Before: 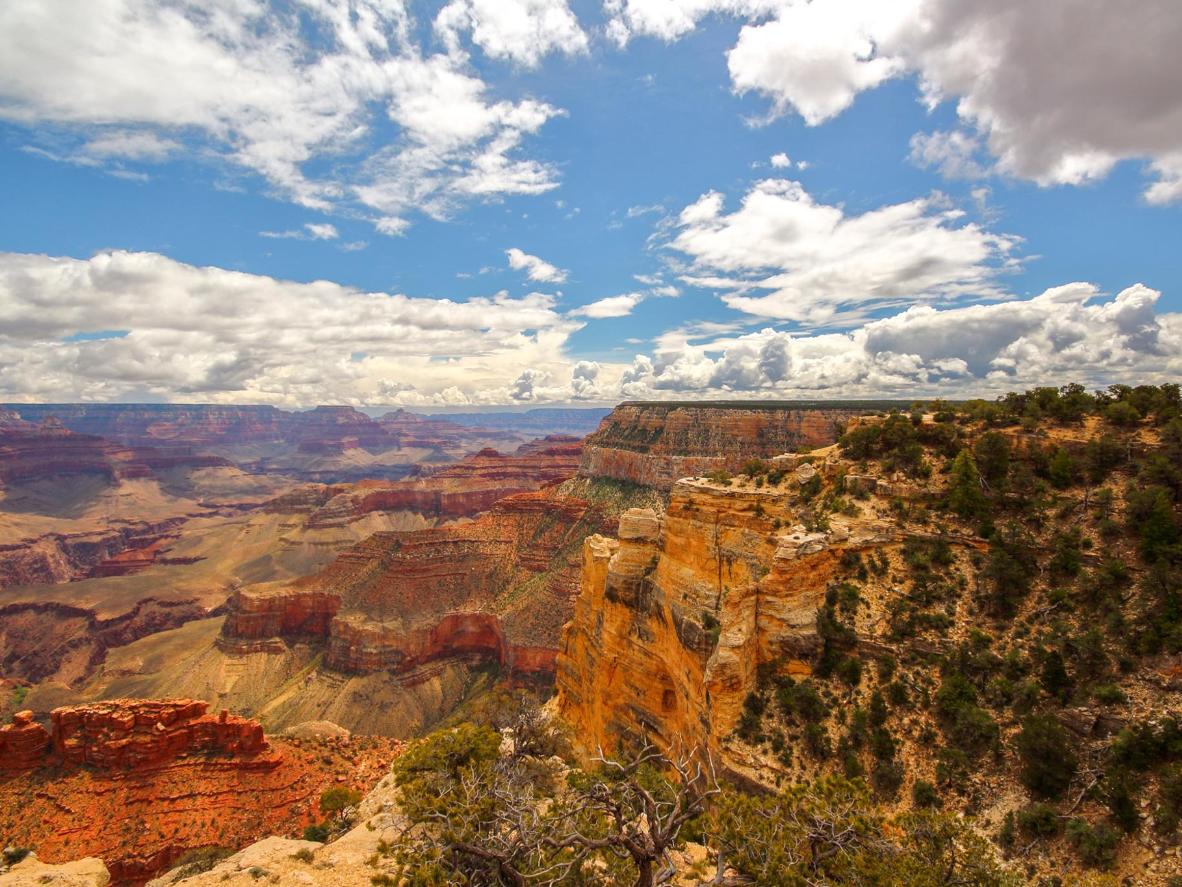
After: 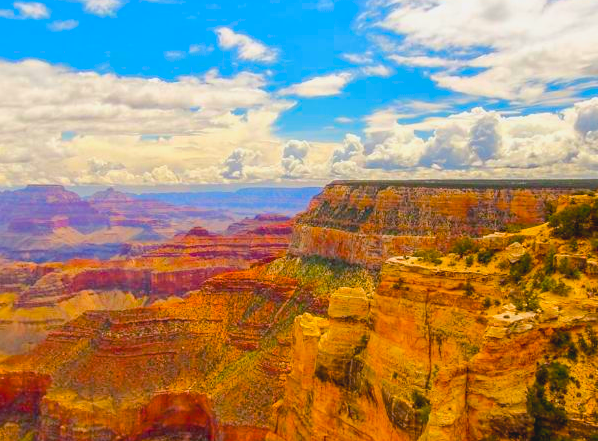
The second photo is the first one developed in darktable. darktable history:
contrast brightness saturation: contrast -0.101, brightness 0.051, saturation 0.082
crop: left 24.562%, top 24.975%, right 24.826%, bottom 25.213%
color balance rgb: shadows lift › luminance -21.882%, shadows lift › chroma 6.517%, shadows lift › hue 272.92°, global offset › luminance -0.504%, linear chroma grading › global chroma 18.308%, perceptual saturation grading › global saturation 31.307%, perceptual brilliance grading › mid-tones 10.7%, perceptual brilliance grading › shadows 14.421%, global vibrance 20%
